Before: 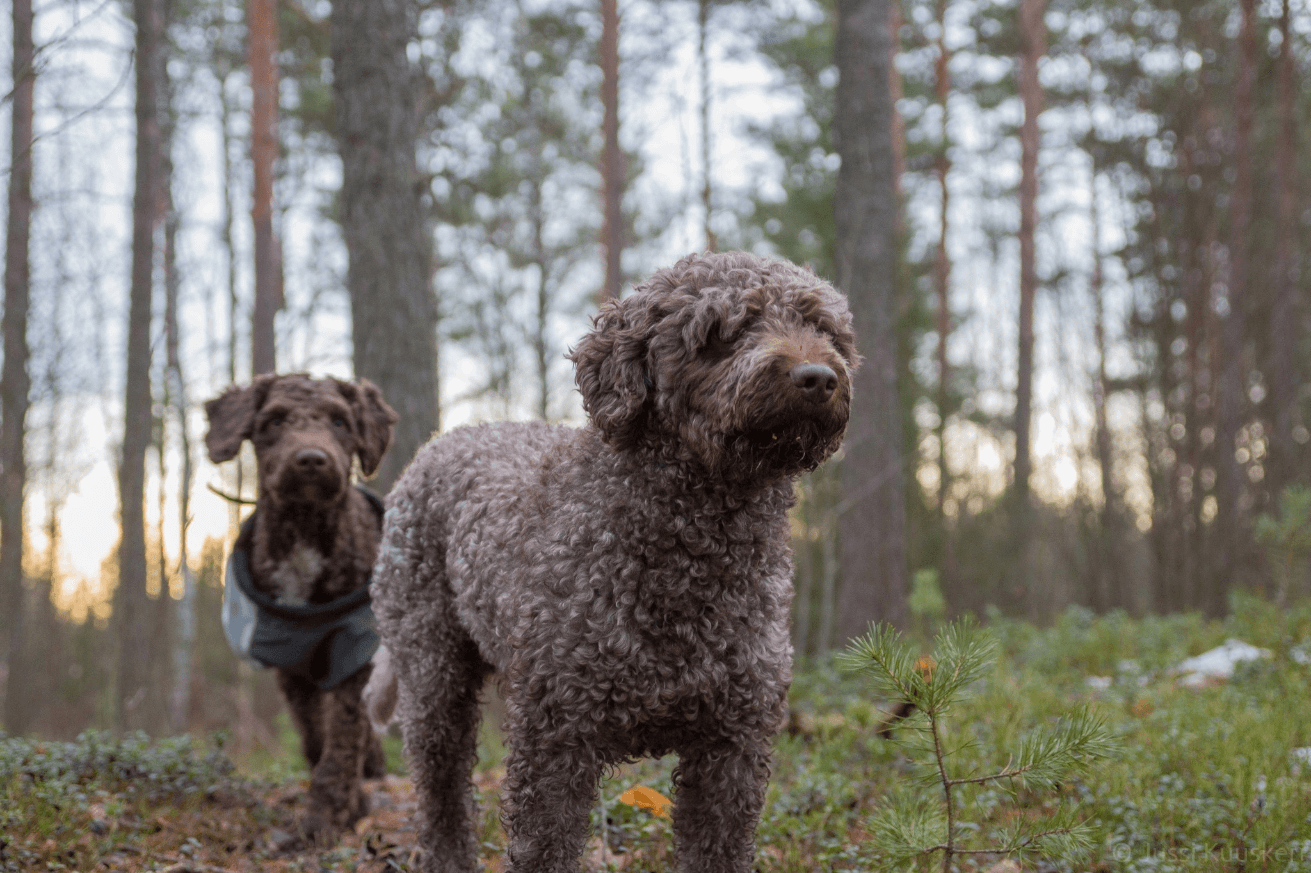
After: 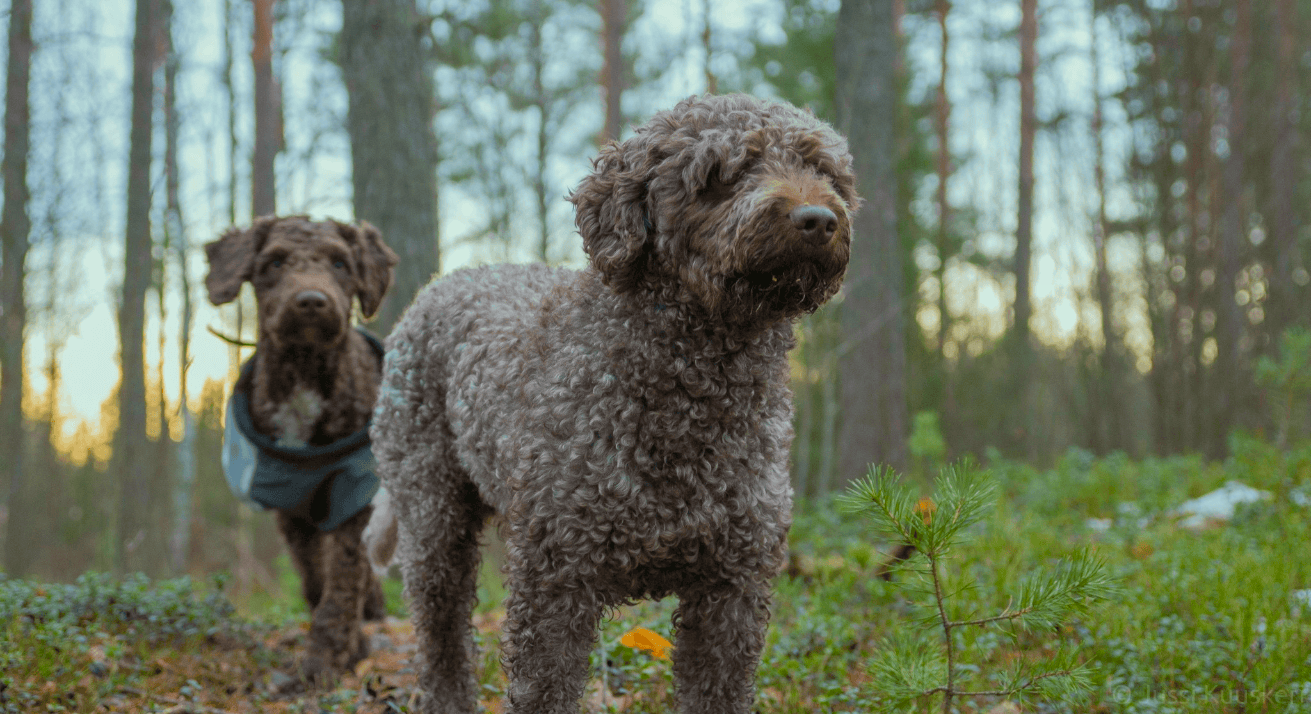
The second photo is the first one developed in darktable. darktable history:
color correction: highlights a* -7.49, highlights b* 1.23, shadows a* -3.22, saturation 1.4
crop and rotate: top 18.207%
color balance rgb: power › hue 209.05°, perceptual saturation grading › global saturation 0.42%, contrast -9.409%
shadows and highlights: shadows 36.92, highlights -27.35, soften with gaussian
